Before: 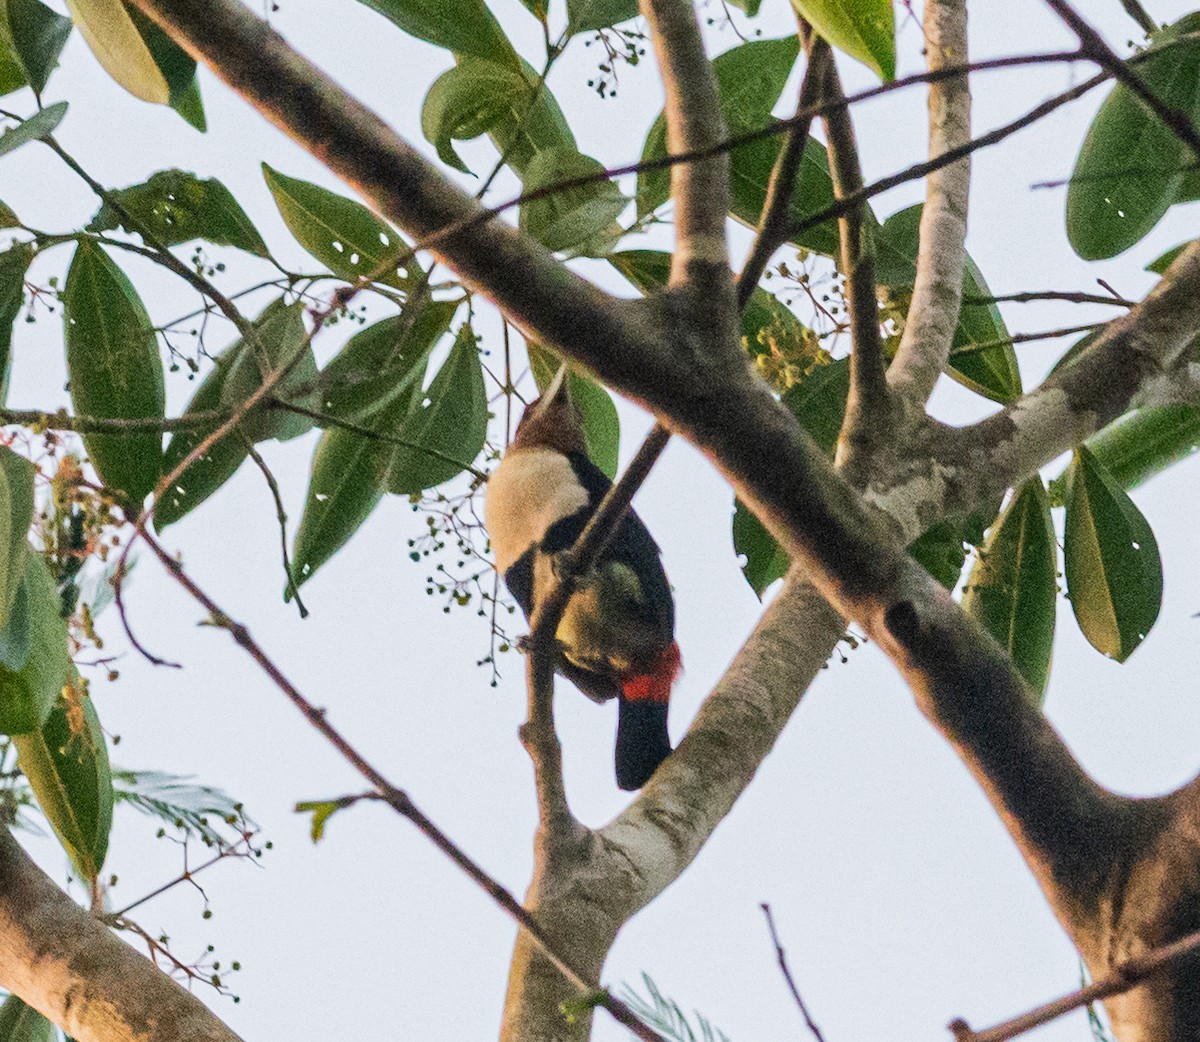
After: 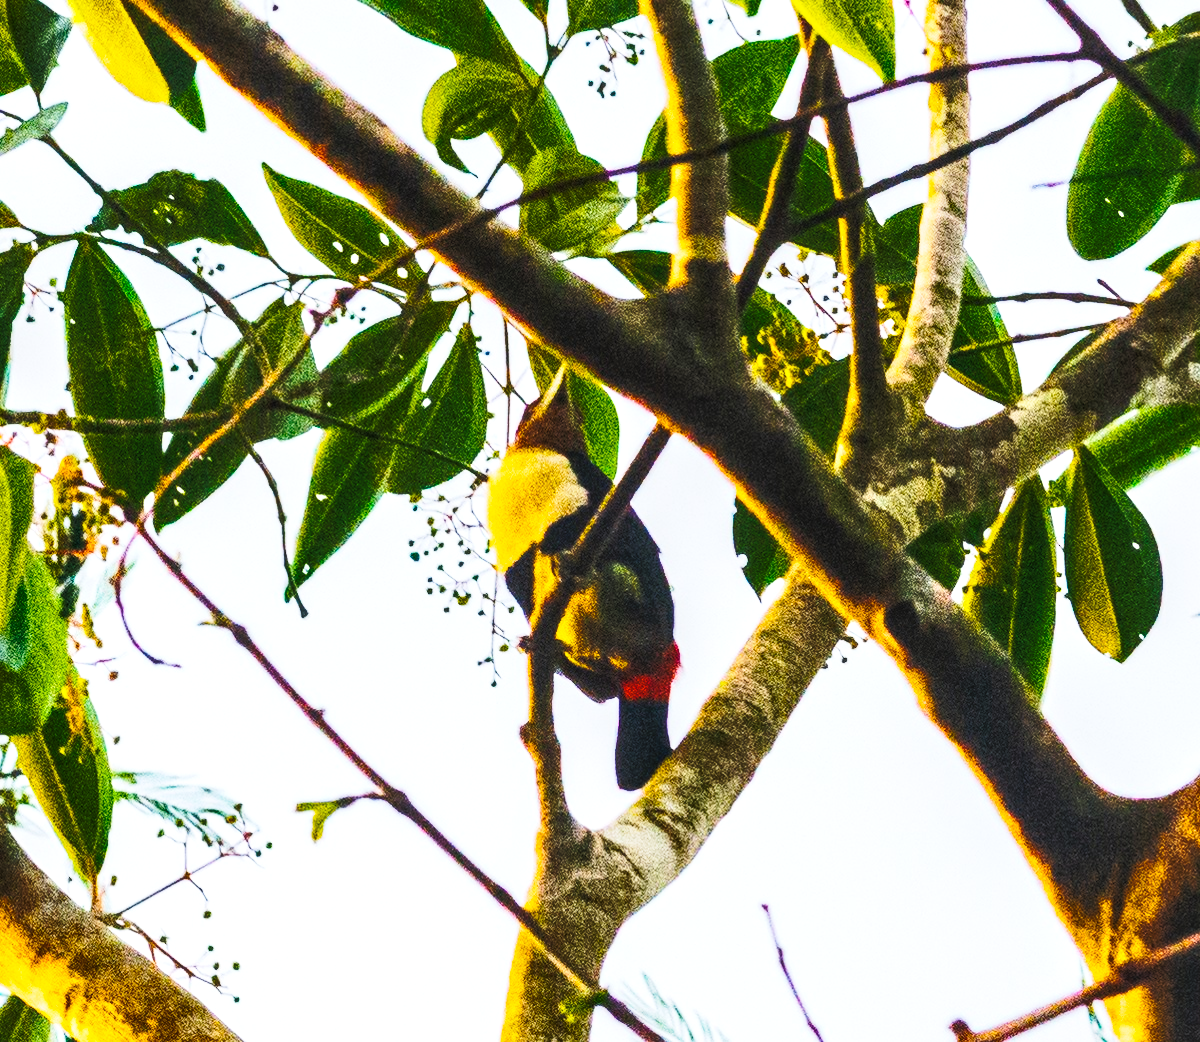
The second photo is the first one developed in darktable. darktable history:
contrast equalizer: octaves 7, y [[0.6 ×6], [0.55 ×6], [0 ×6], [0 ×6], [0 ×6]], mix -0.3
exposure: black level correction 0, exposure 0.7 EV, compensate exposure bias true, compensate highlight preservation false
color balance rgb: linear chroma grading › global chroma 40.15%, perceptual saturation grading › global saturation 60.58%, perceptual saturation grading › highlights 20.44%, perceptual saturation grading › shadows -50.36%, perceptual brilliance grading › highlights 2.19%, perceptual brilliance grading › mid-tones -50.36%, perceptual brilliance grading › shadows -50.36%
base curve: curves: ch0 [(0, 0) (0.028, 0.03) (0.121, 0.232) (0.46, 0.748) (0.859, 0.968) (1, 1)], preserve colors none
local contrast: on, module defaults
